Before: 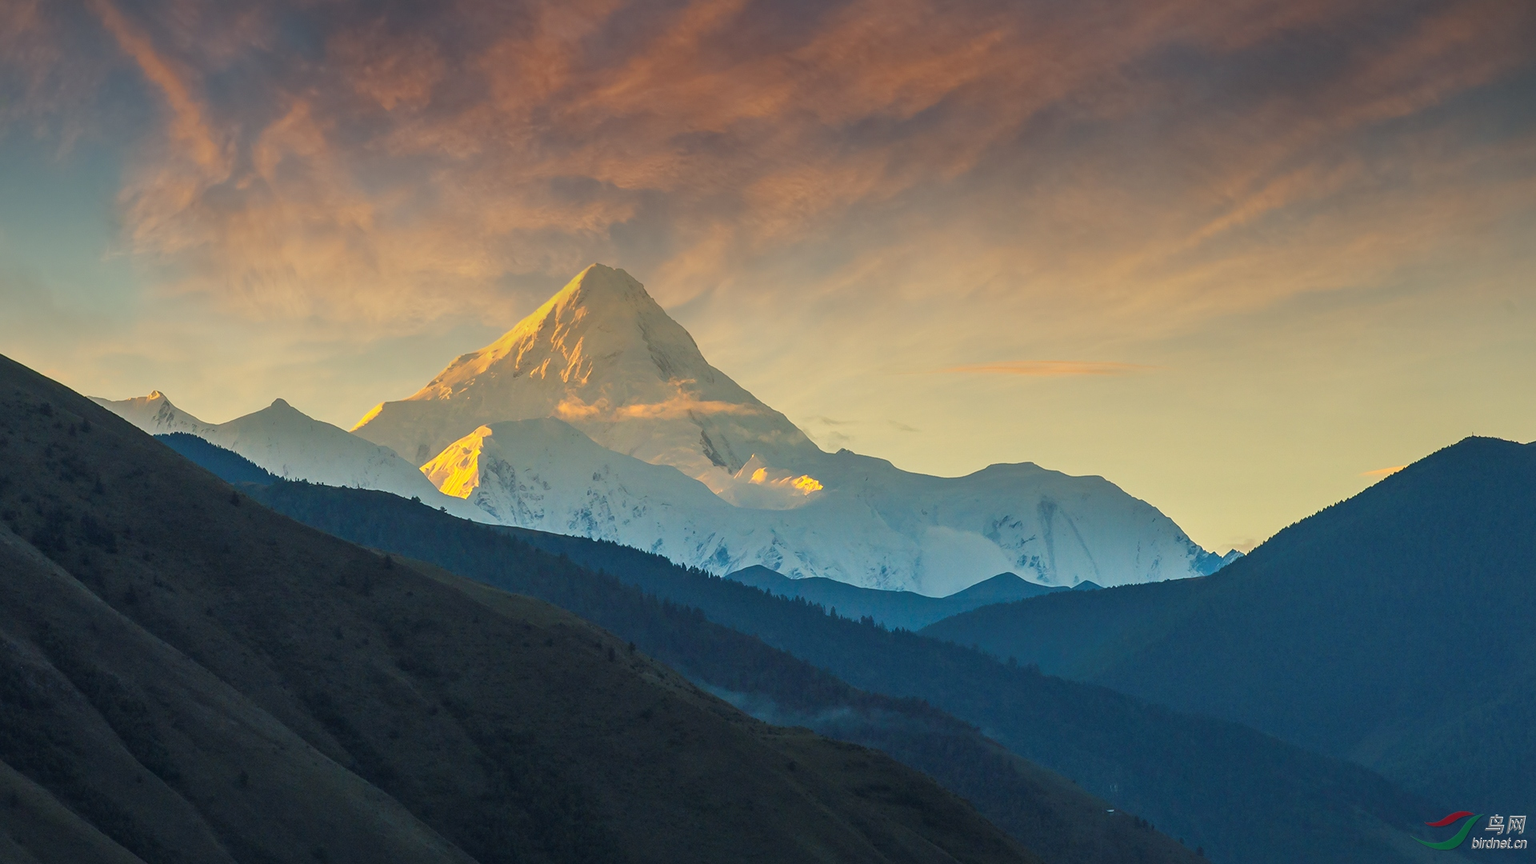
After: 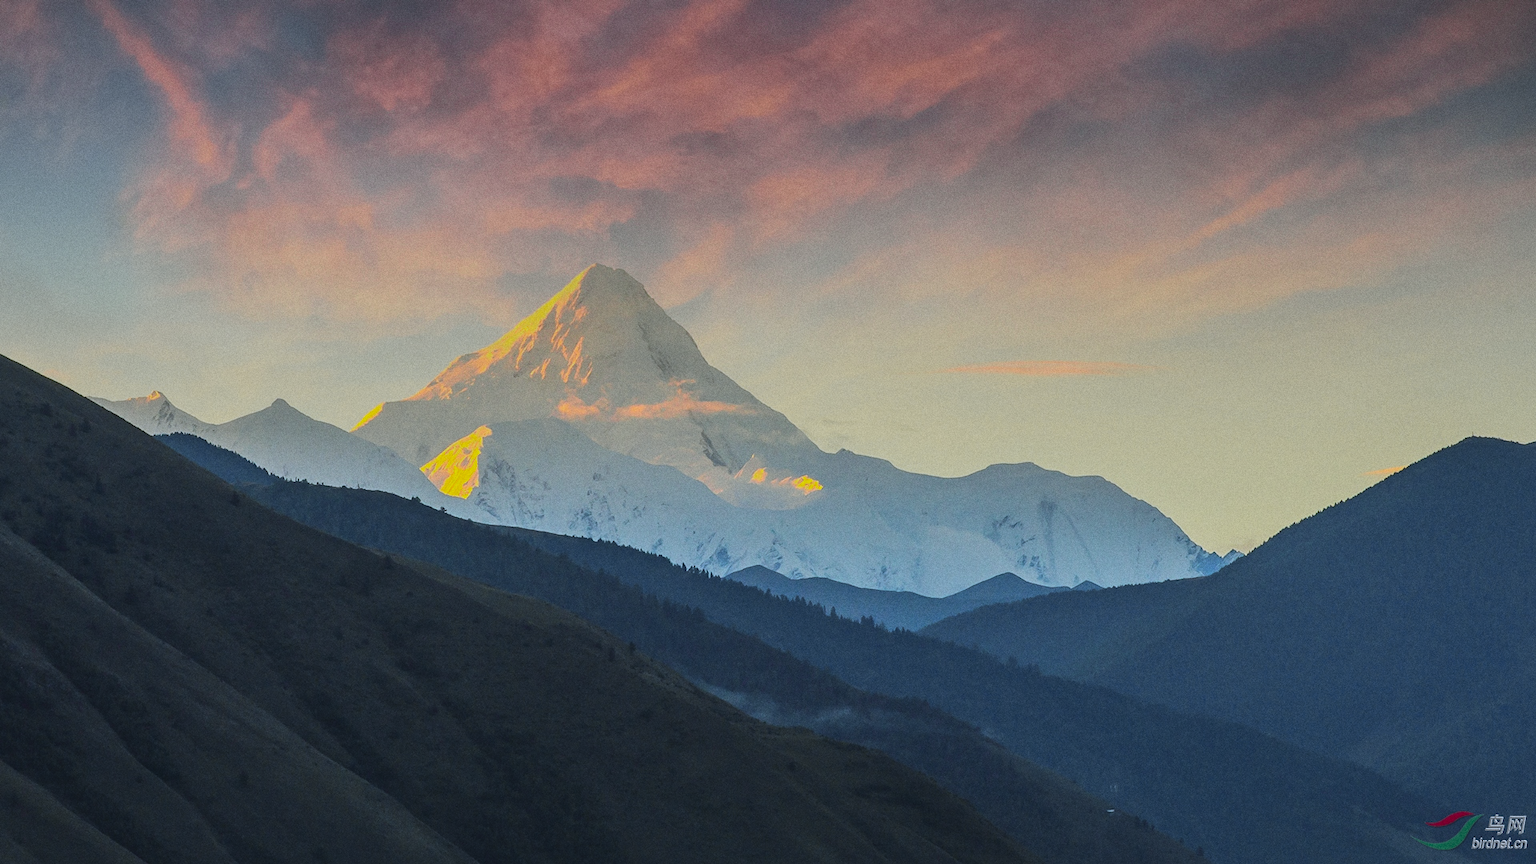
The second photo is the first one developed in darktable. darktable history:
contrast brightness saturation: contrast -0.19, saturation 0.19
tone curve: curves: ch0 [(0, 0) (0.058, 0.022) (0.265, 0.208) (0.41, 0.417) (0.485, 0.524) (0.638, 0.673) (0.845, 0.828) (0.994, 0.964)]; ch1 [(0, 0) (0.136, 0.146) (0.317, 0.34) (0.382, 0.408) (0.469, 0.482) (0.498, 0.497) (0.557, 0.573) (0.644, 0.643) (0.725, 0.765) (1, 1)]; ch2 [(0, 0) (0.352, 0.403) (0.45, 0.469) (0.502, 0.504) (0.54, 0.524) (0.592, 0.566) (0.638, 0.599) (1, 1)], color space Lab, independent channels, preserve colors none
white balance: red 0.931, blue 1.11
exposure: compensate exposure bias true, compensate highlight preservation false
grain: coarseness 0.09 ISO
